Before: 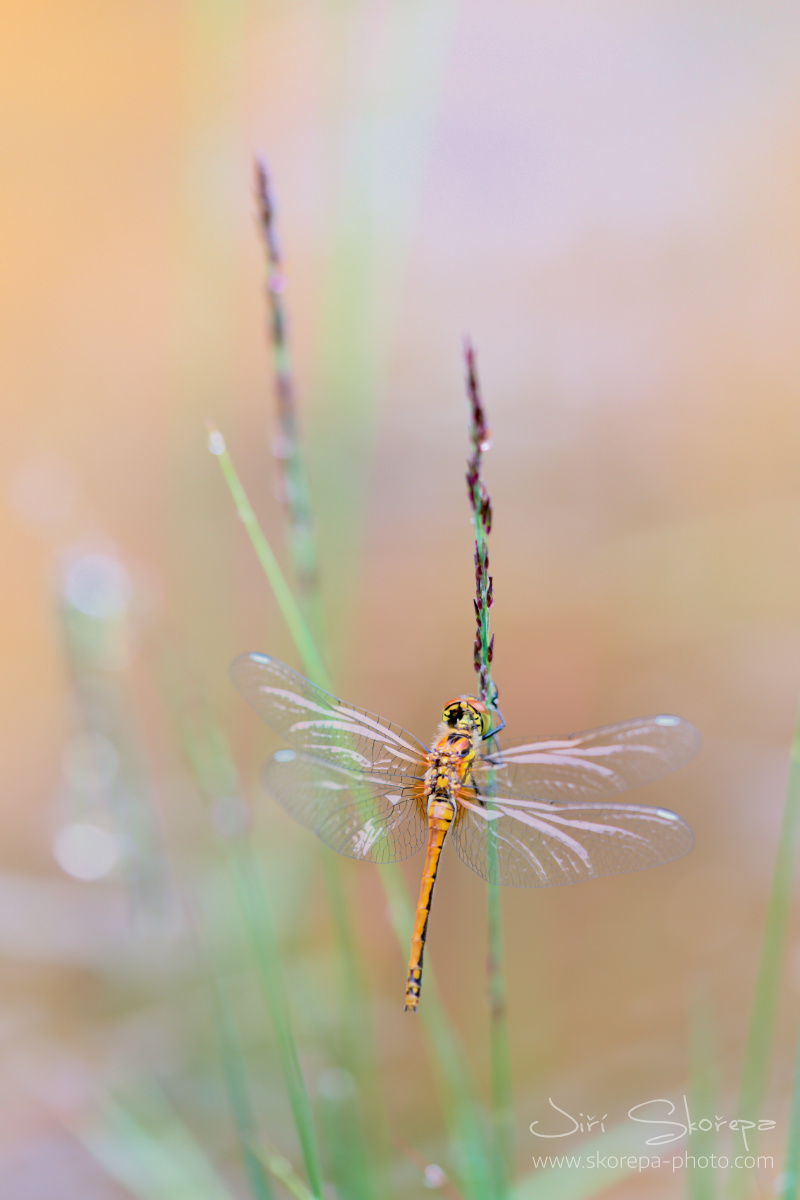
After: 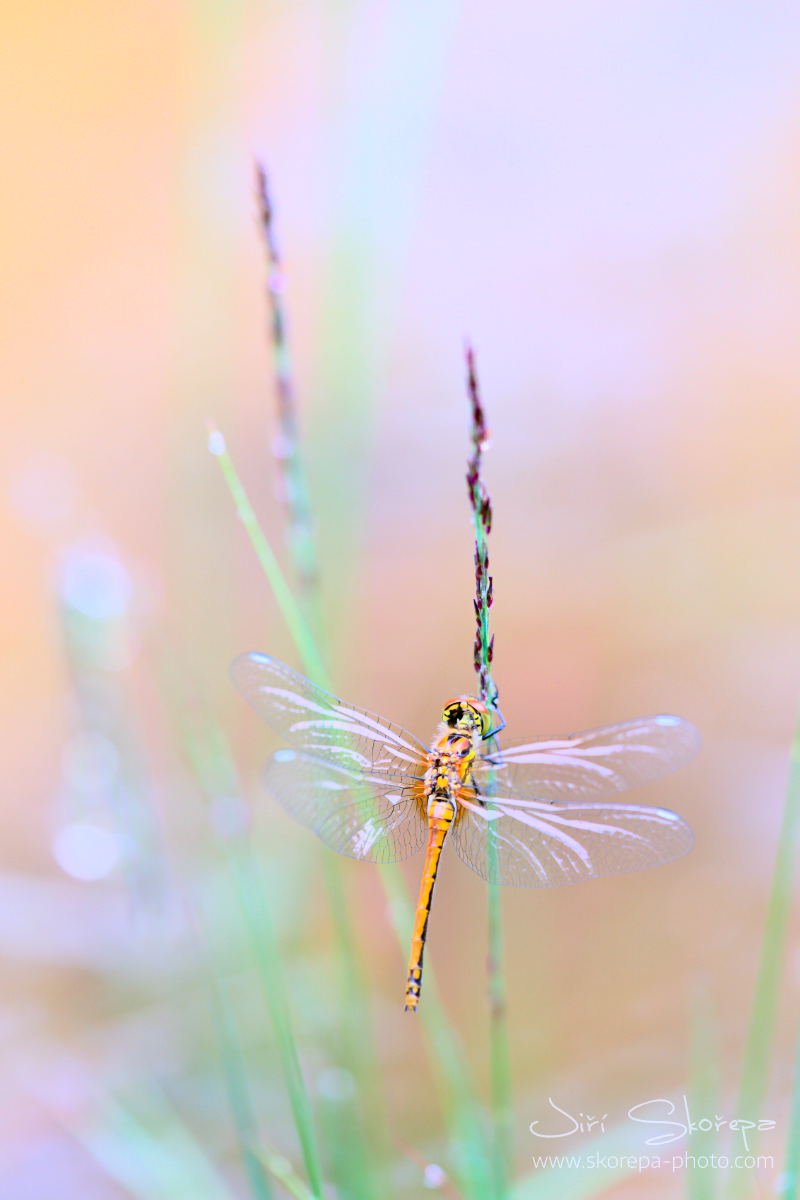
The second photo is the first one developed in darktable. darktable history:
white balance: red 0.967, blue 1.119, emerald 0.756
contrast brightness saturation: contrast 0.2, brightness 0.16, saturation 0.22
